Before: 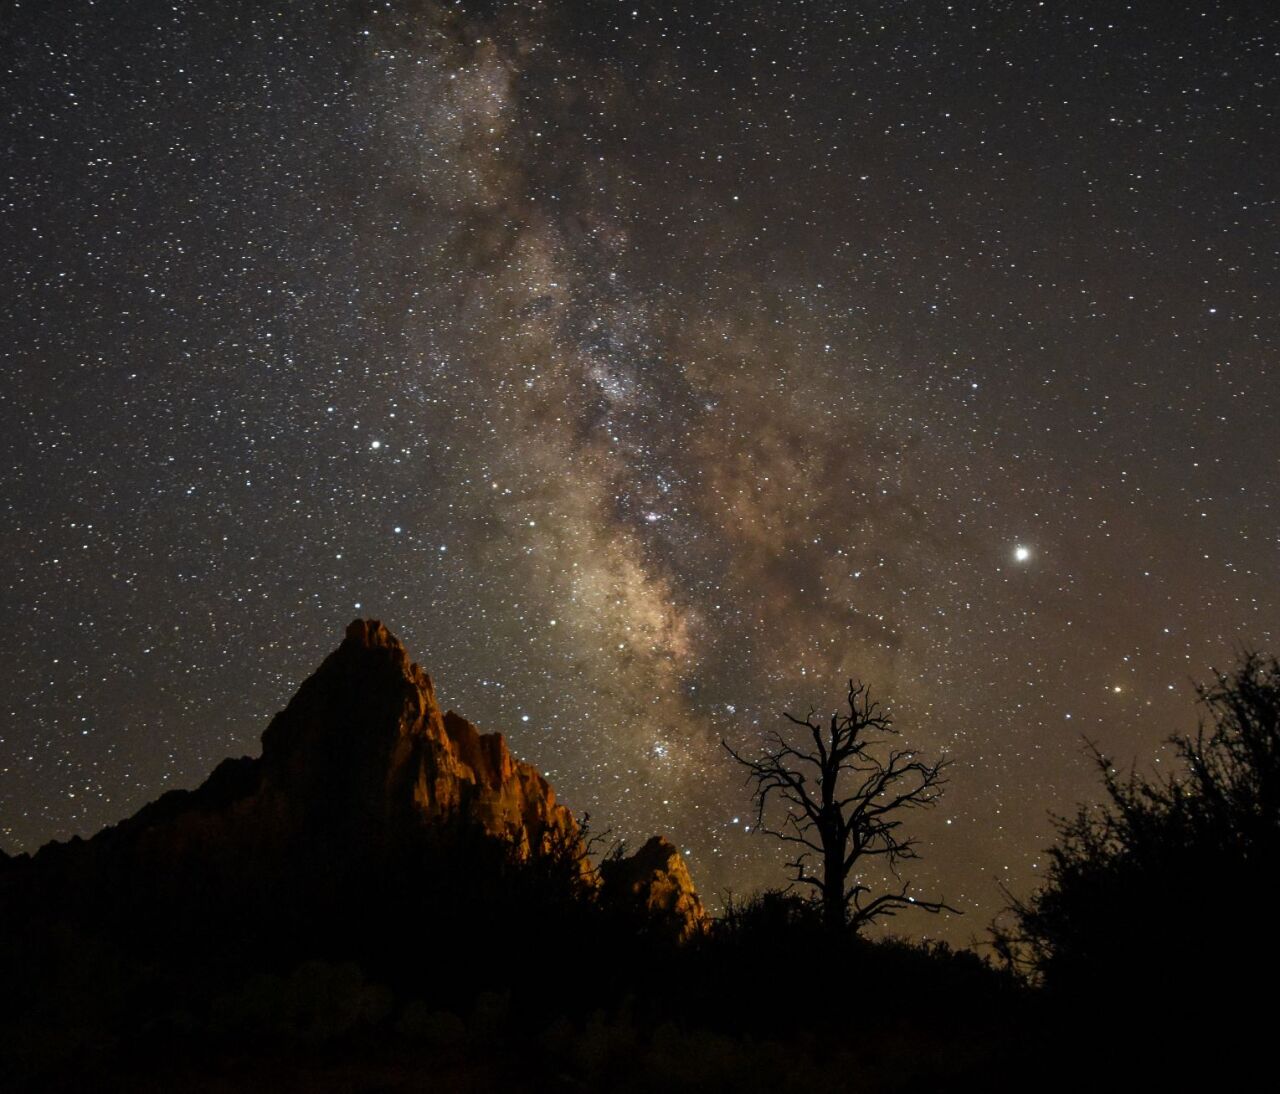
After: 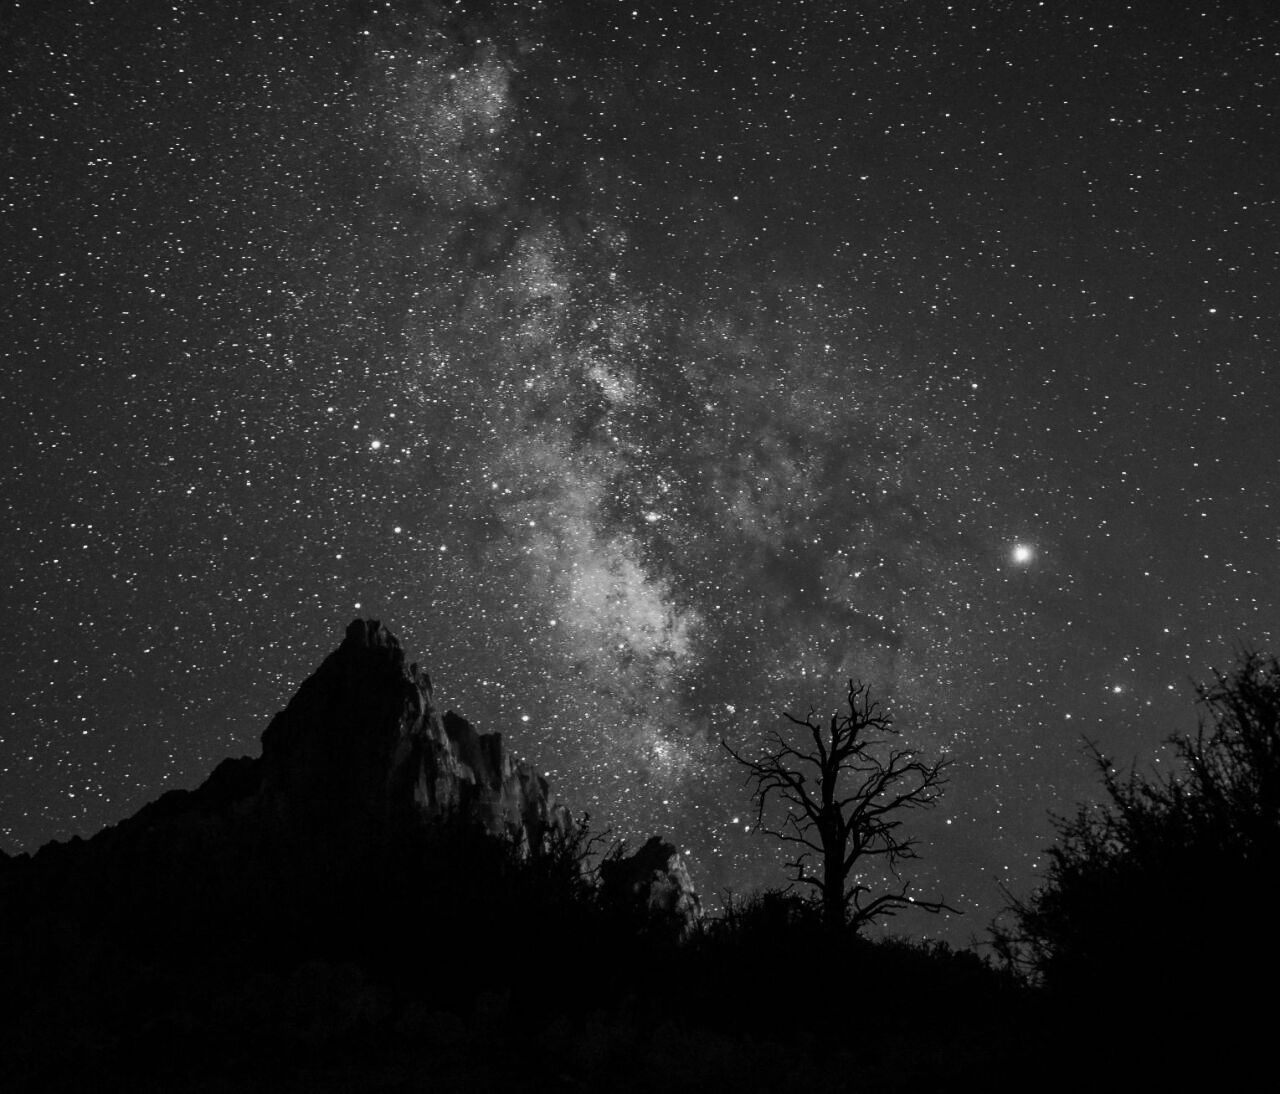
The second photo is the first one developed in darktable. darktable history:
rgb curve: curves: ch0 [(0, 0) (0.284, 0.292) (0.505, 0.644) (1, 1)], compensate middle gray true
color calibration: output gray [0.253, 0.26, 0.487, 0], gray › normalize channels true, illuminant same as pipeline (D50), adaptation XYZ, x 0.346, y 0.359, gamut compression 0
